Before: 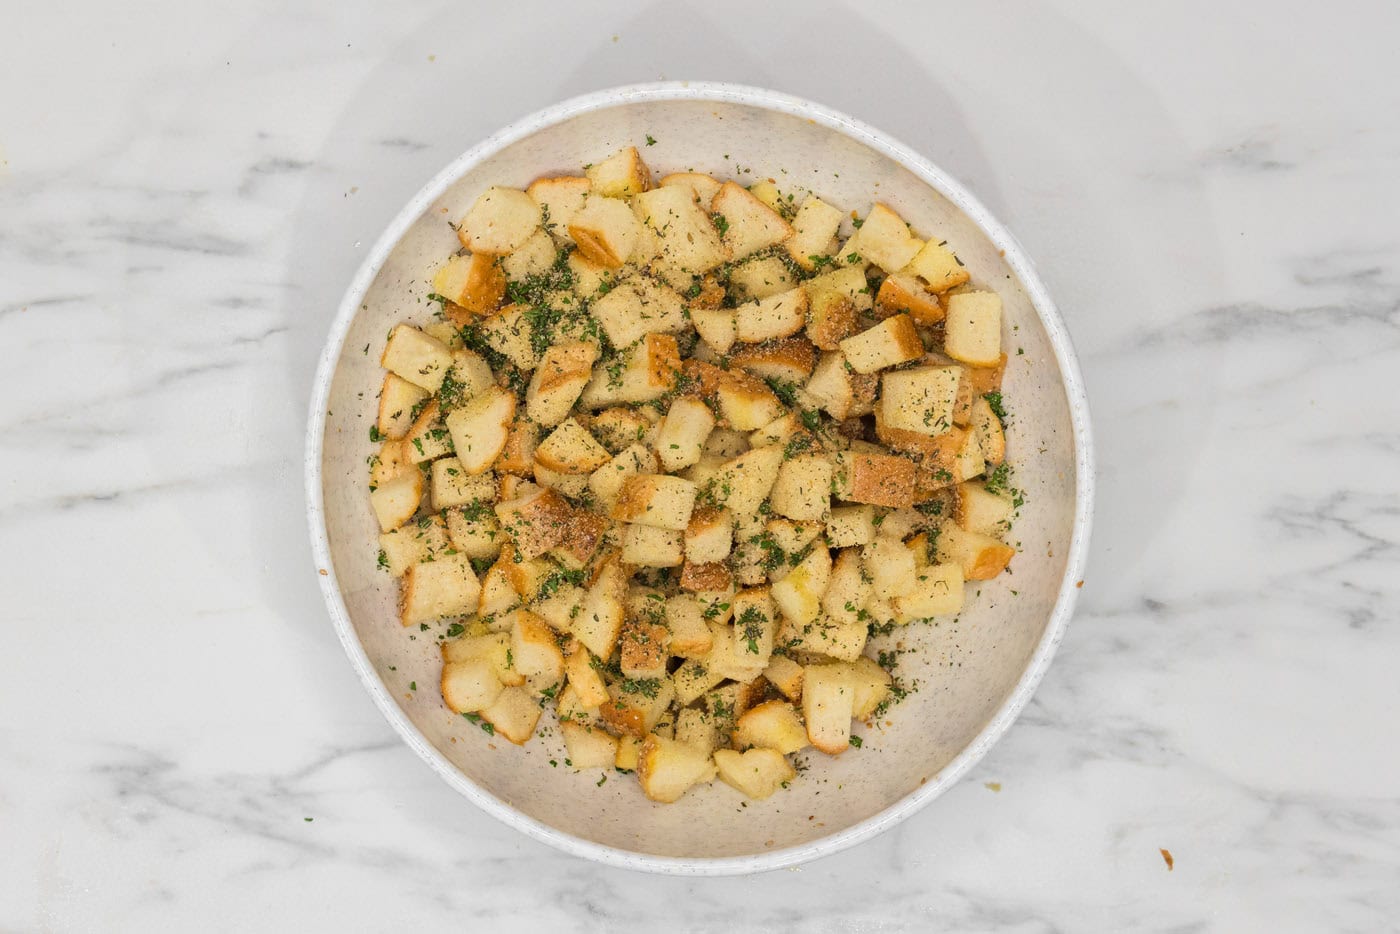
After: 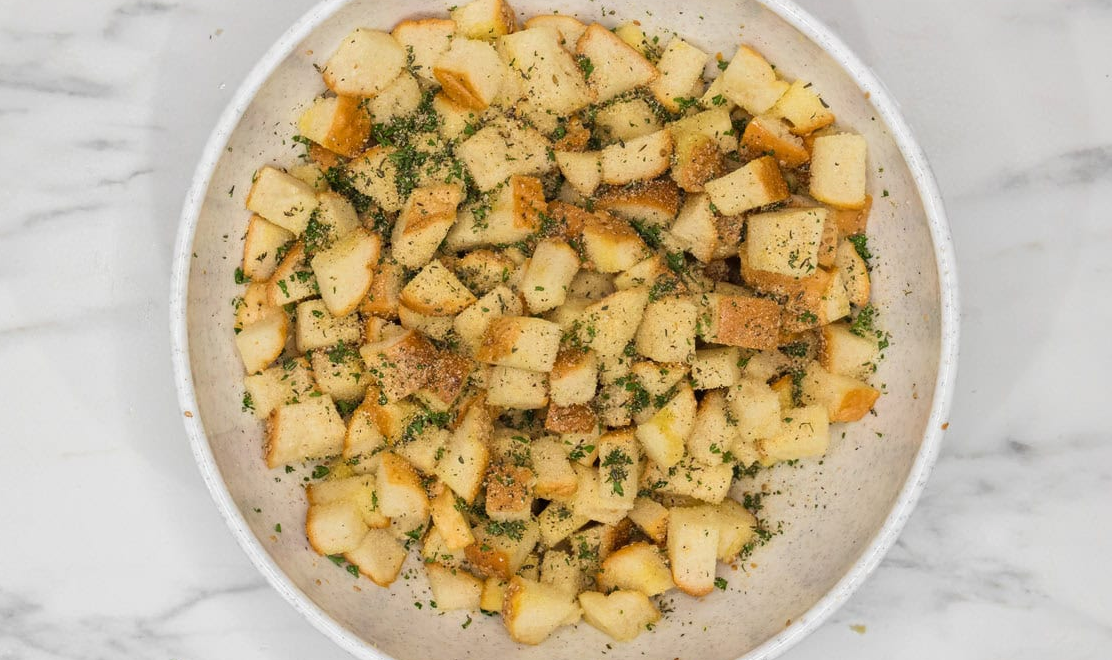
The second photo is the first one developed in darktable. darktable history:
local contrast: mode bilateral grid, contrast 15, coarseness 36, detail 105%, midtone range 0.2
crop: left 9.712%, top 16.928%, right 10.845%, bottom 12.332%
